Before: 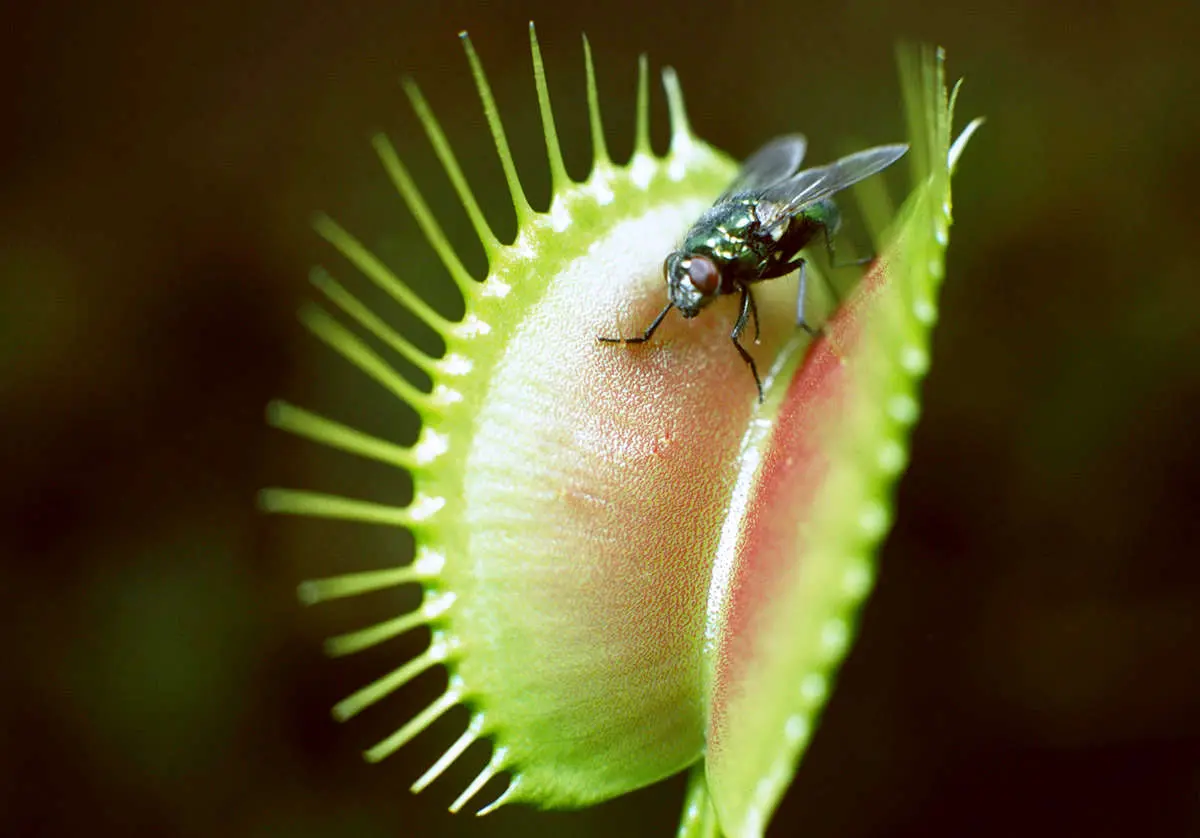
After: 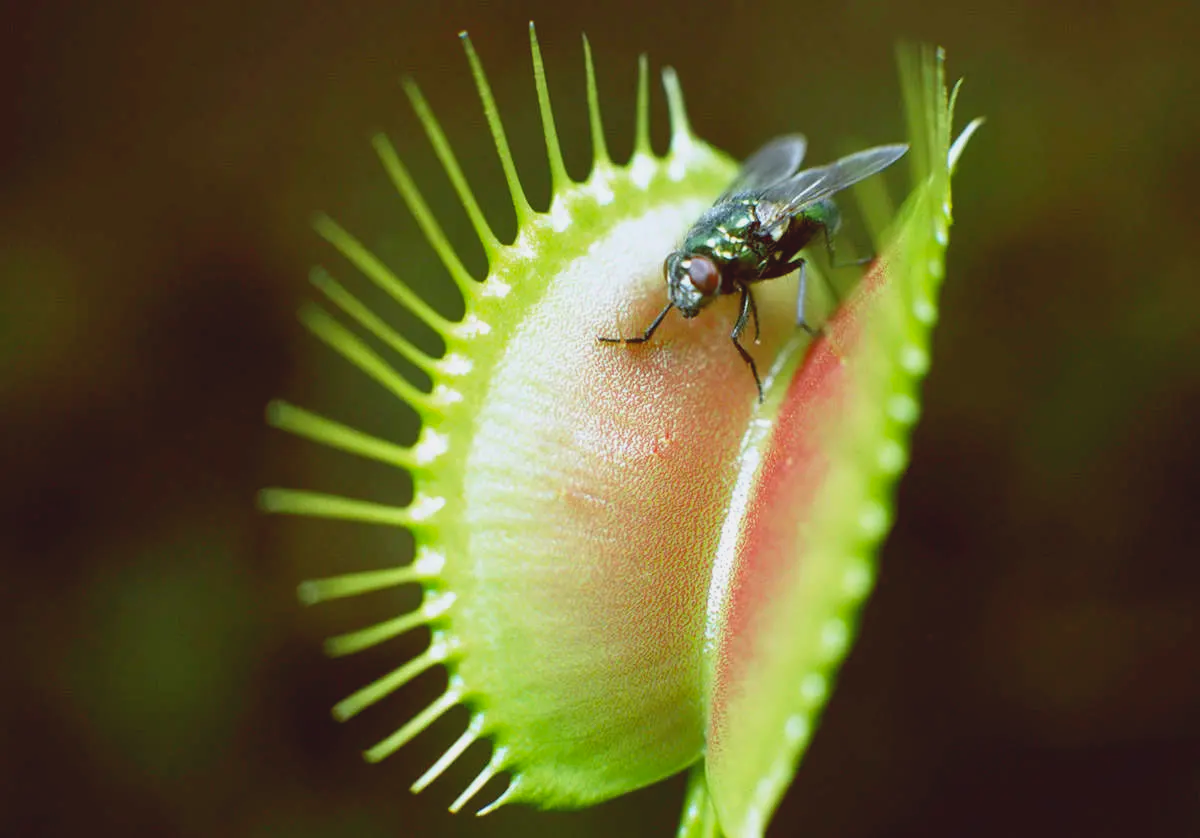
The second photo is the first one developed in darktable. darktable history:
contrast brightness saturation: contrast -0.104, brightness 0.041, saturation 0.079
color correction: highlights b* 0.048, saturation 0.992
